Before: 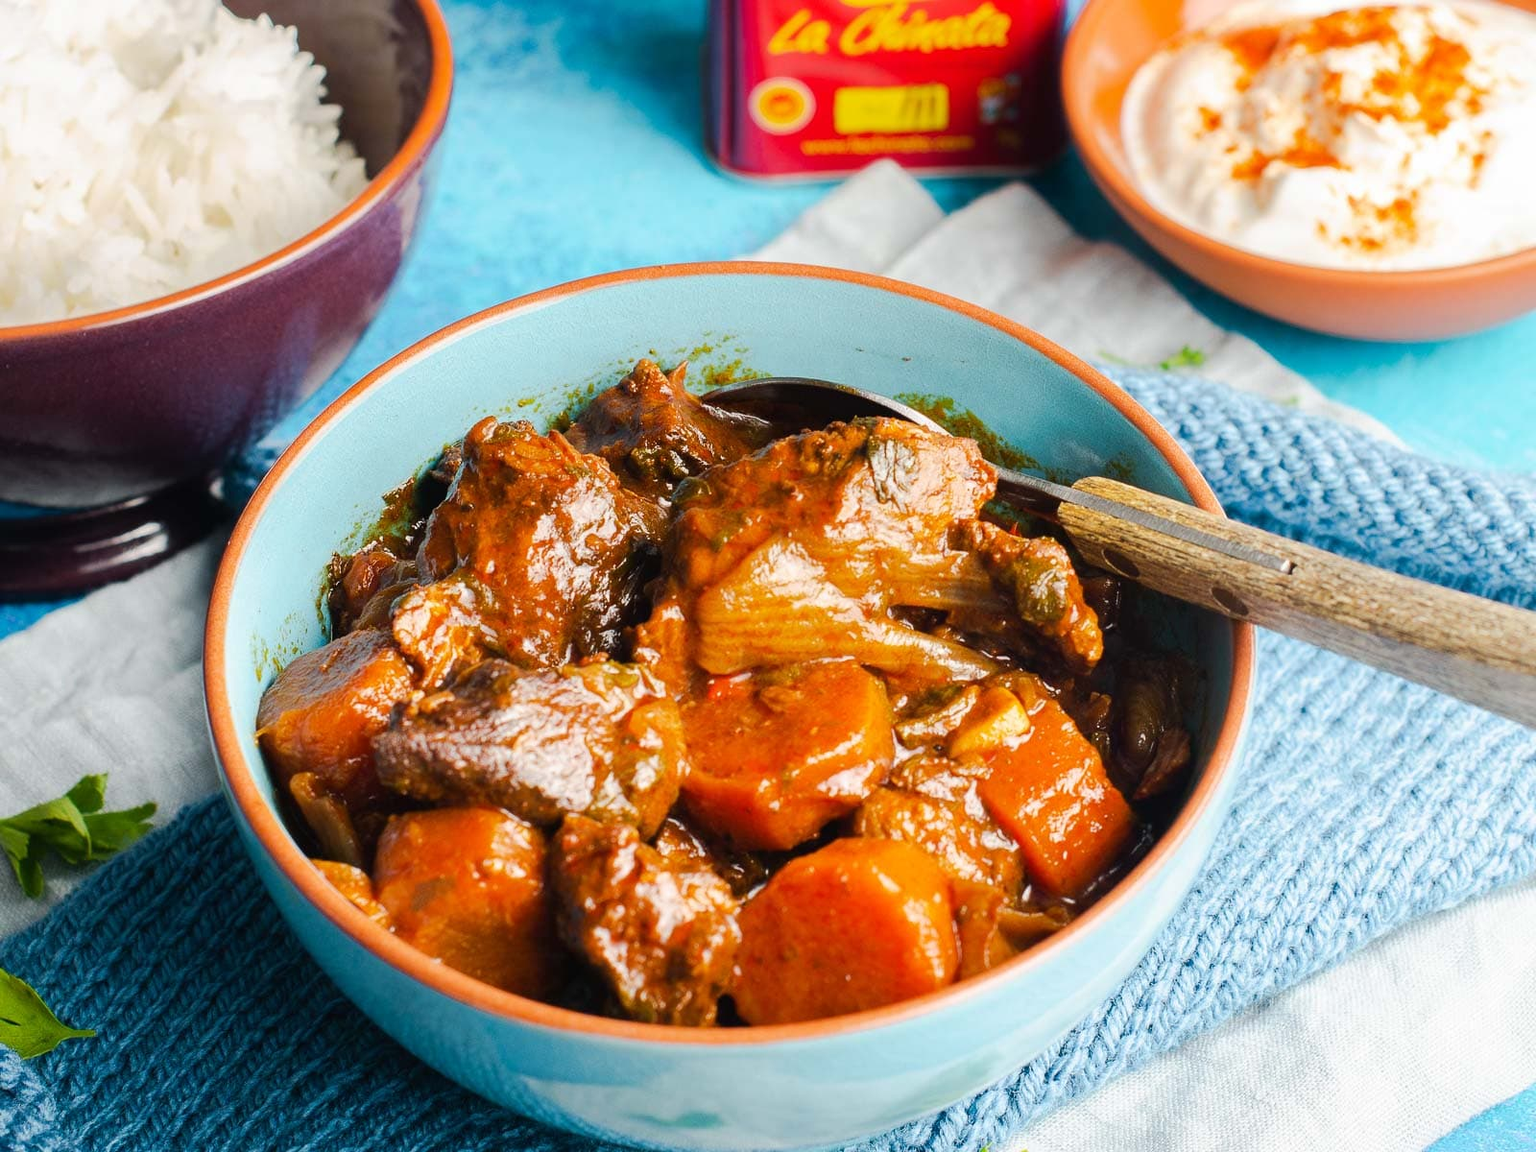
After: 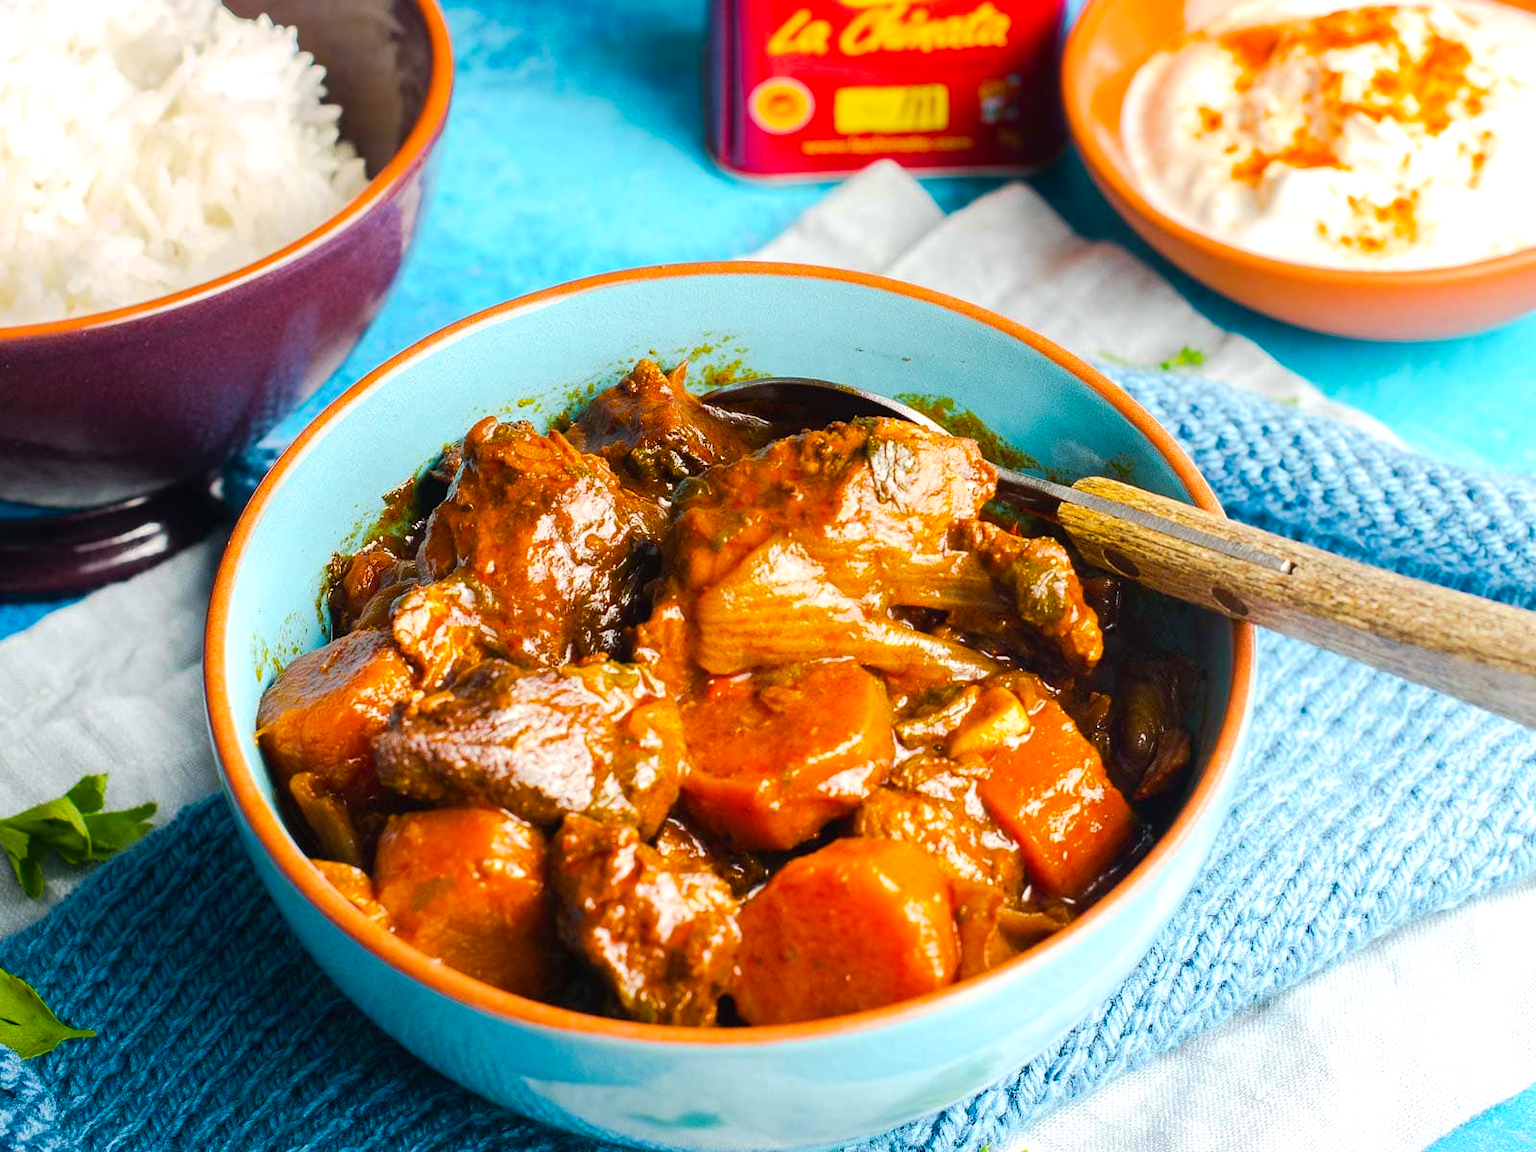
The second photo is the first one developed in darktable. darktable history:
exposure: exposure 0.2 EV, compensate highlight preservation false
color balance rgb: perceptual saturation grading › global saturation 20%, global vibrance 20%
